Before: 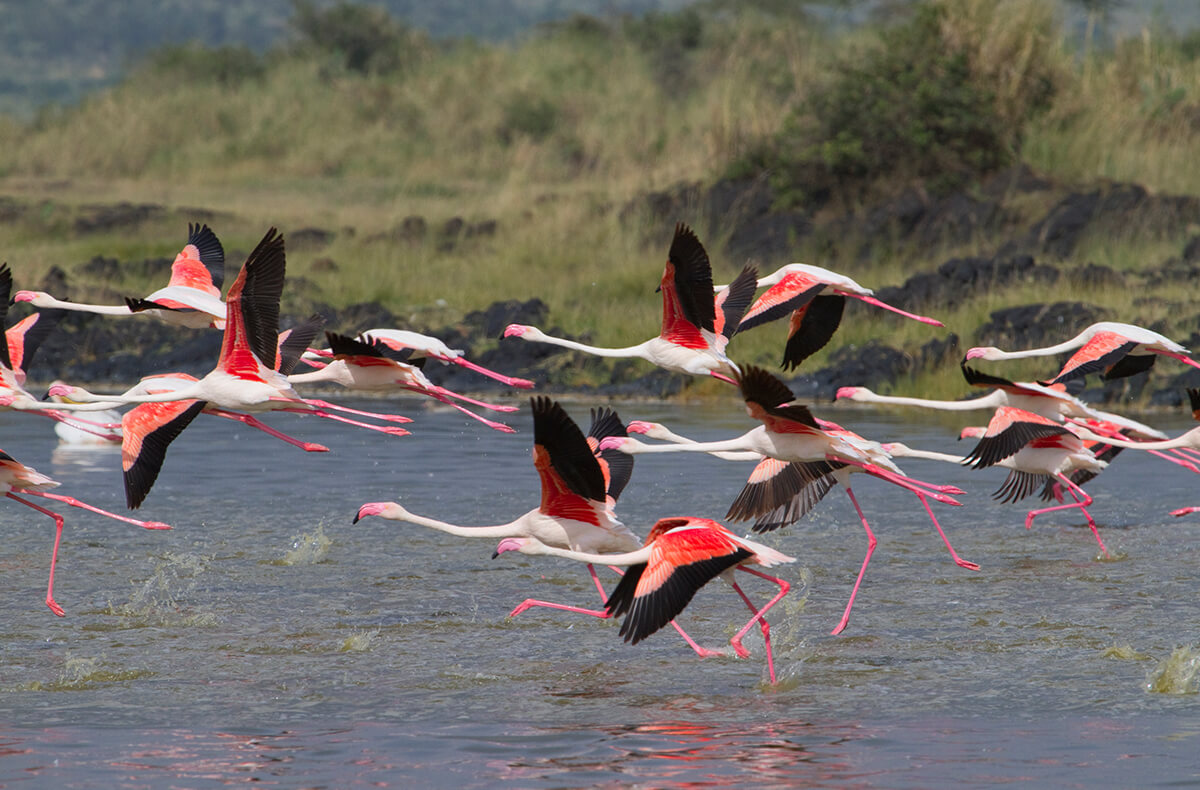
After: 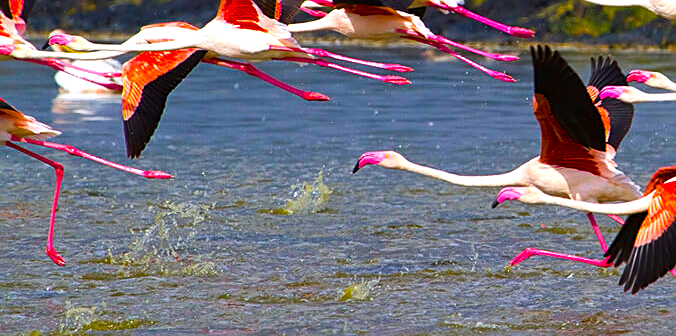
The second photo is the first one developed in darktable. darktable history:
crop: top 44.483%, right 43.593%, bottom 12.892%
sharpen: on, module defaults
color balance rgb: linear chroma grading › shadows -40%, linear chroma grading › highlights 40%, linear chroma grading › global chroma 45%, linear chroma grading › mid-tones -30%, perceptual saturation grading › global saturation 55%, perceptual saturation grading › highlights -50%, perceptual saturation grading › mid-tones 40%, perceptual saturation grading › shadows 30%, perceptual brilliance grading › global brilliance 20%, perceptual brilliance grading › shadows -40%, global vibrance 35%
